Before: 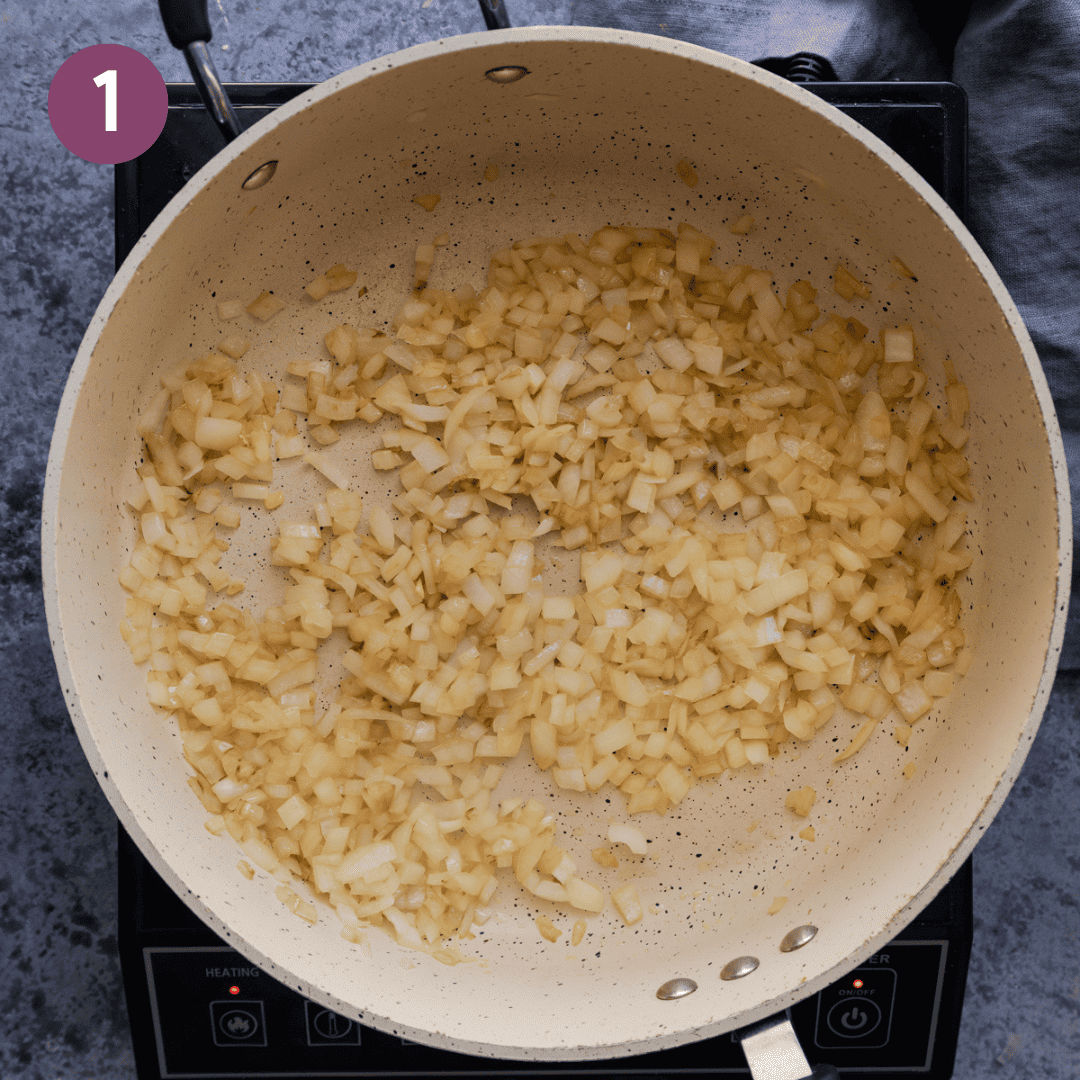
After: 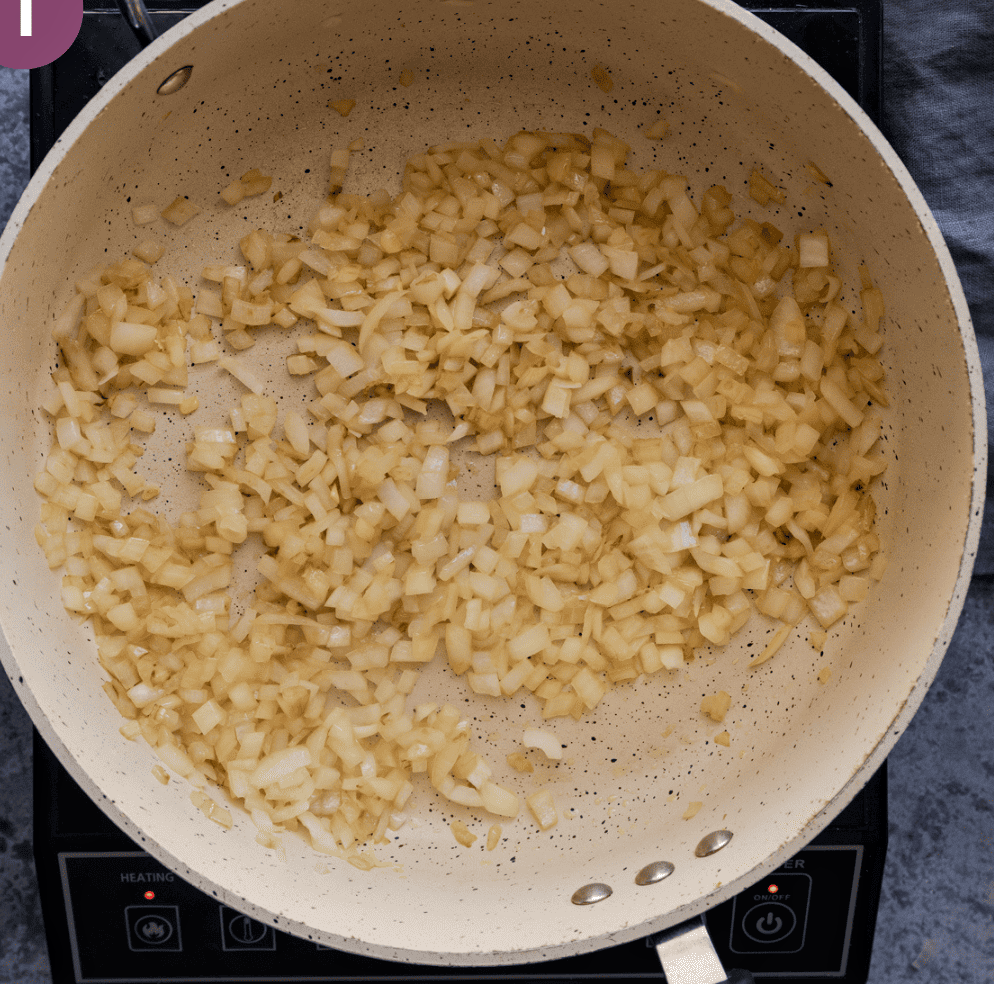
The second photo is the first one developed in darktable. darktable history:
exposure: compensate exposure bias true, compensate highlight preservation false
crop and rotate: left 7.905%, top 8.816%
local contrast: mode bilateral grid, contrast 27, coarseness 16, detail 116%, midtone range 0.2
